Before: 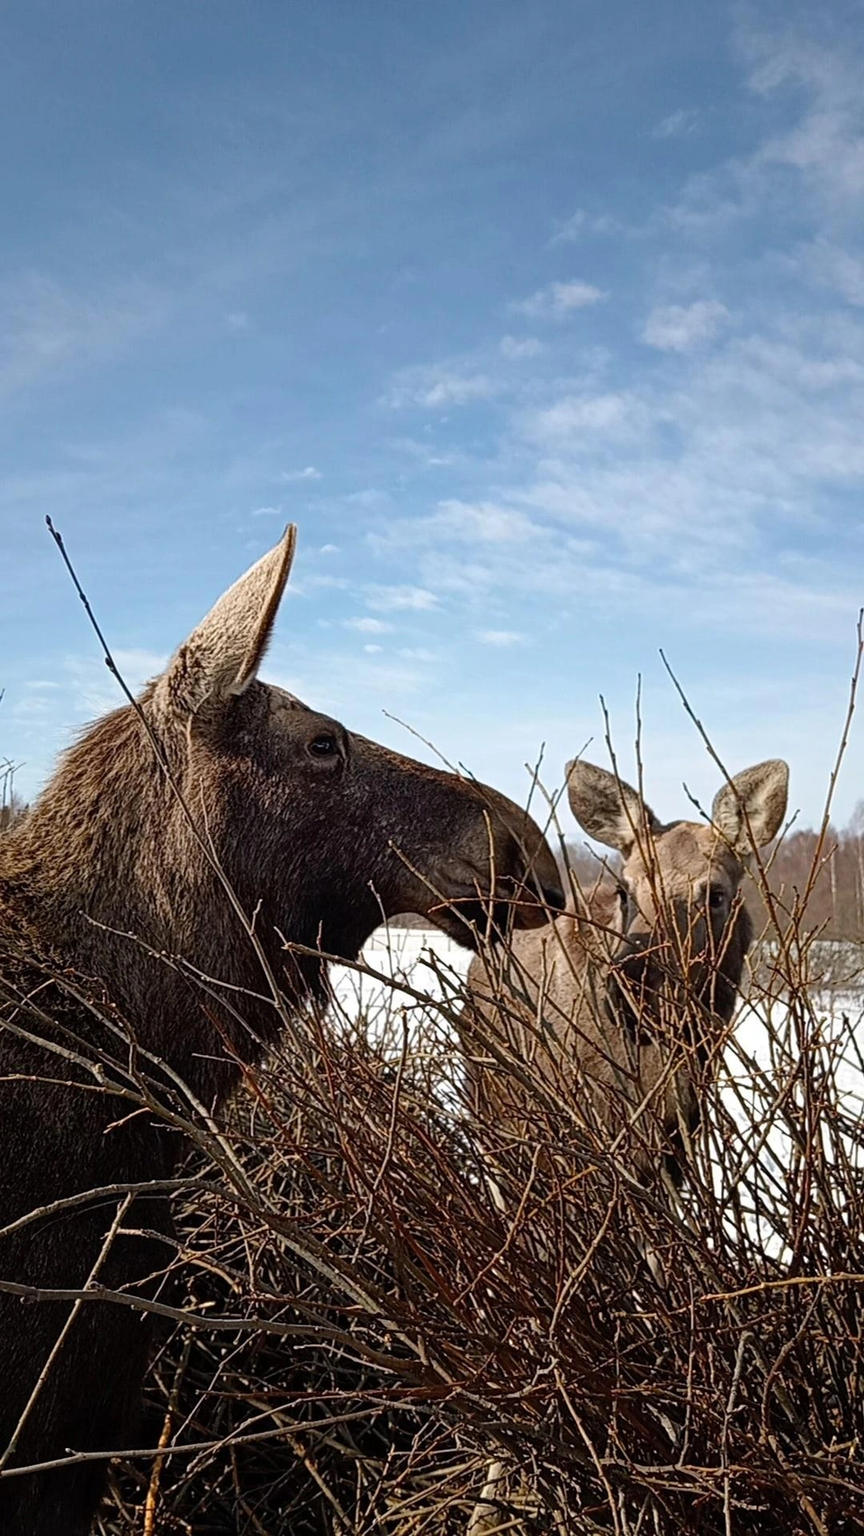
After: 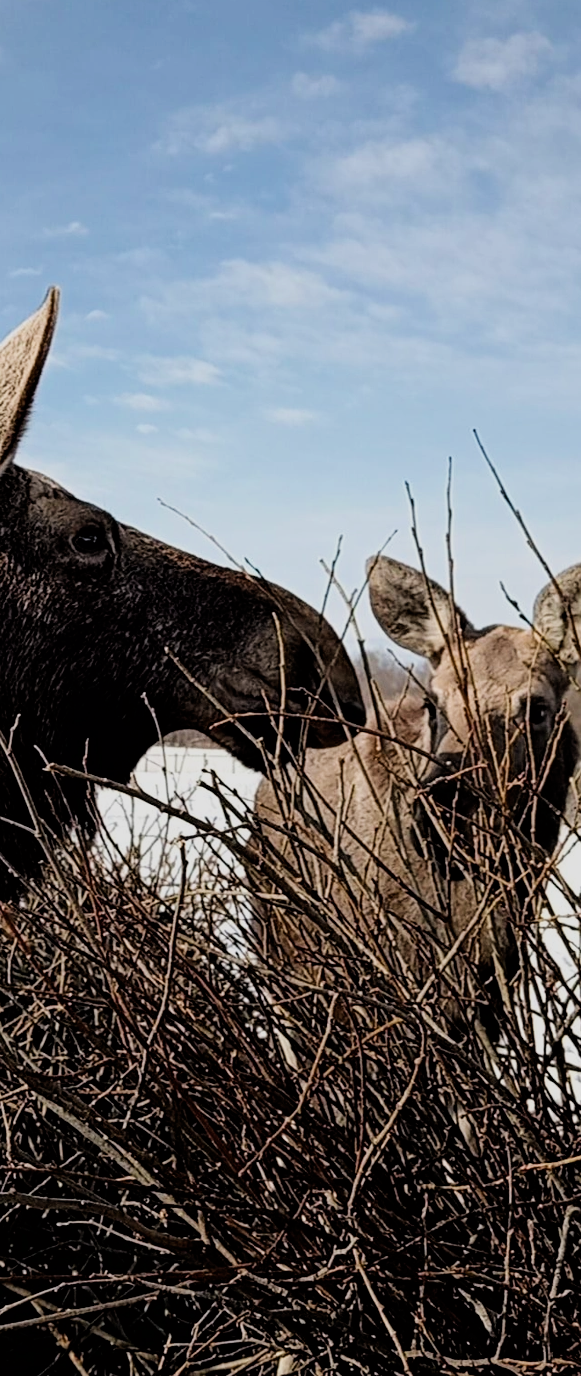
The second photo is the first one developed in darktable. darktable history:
crop and rotate: left 28.256%, top 17.734%, right 12.656%, bottom 3.573%
filmic rgb: black relative exposure -5 EV, hardness 2.88, contrast 1.2
